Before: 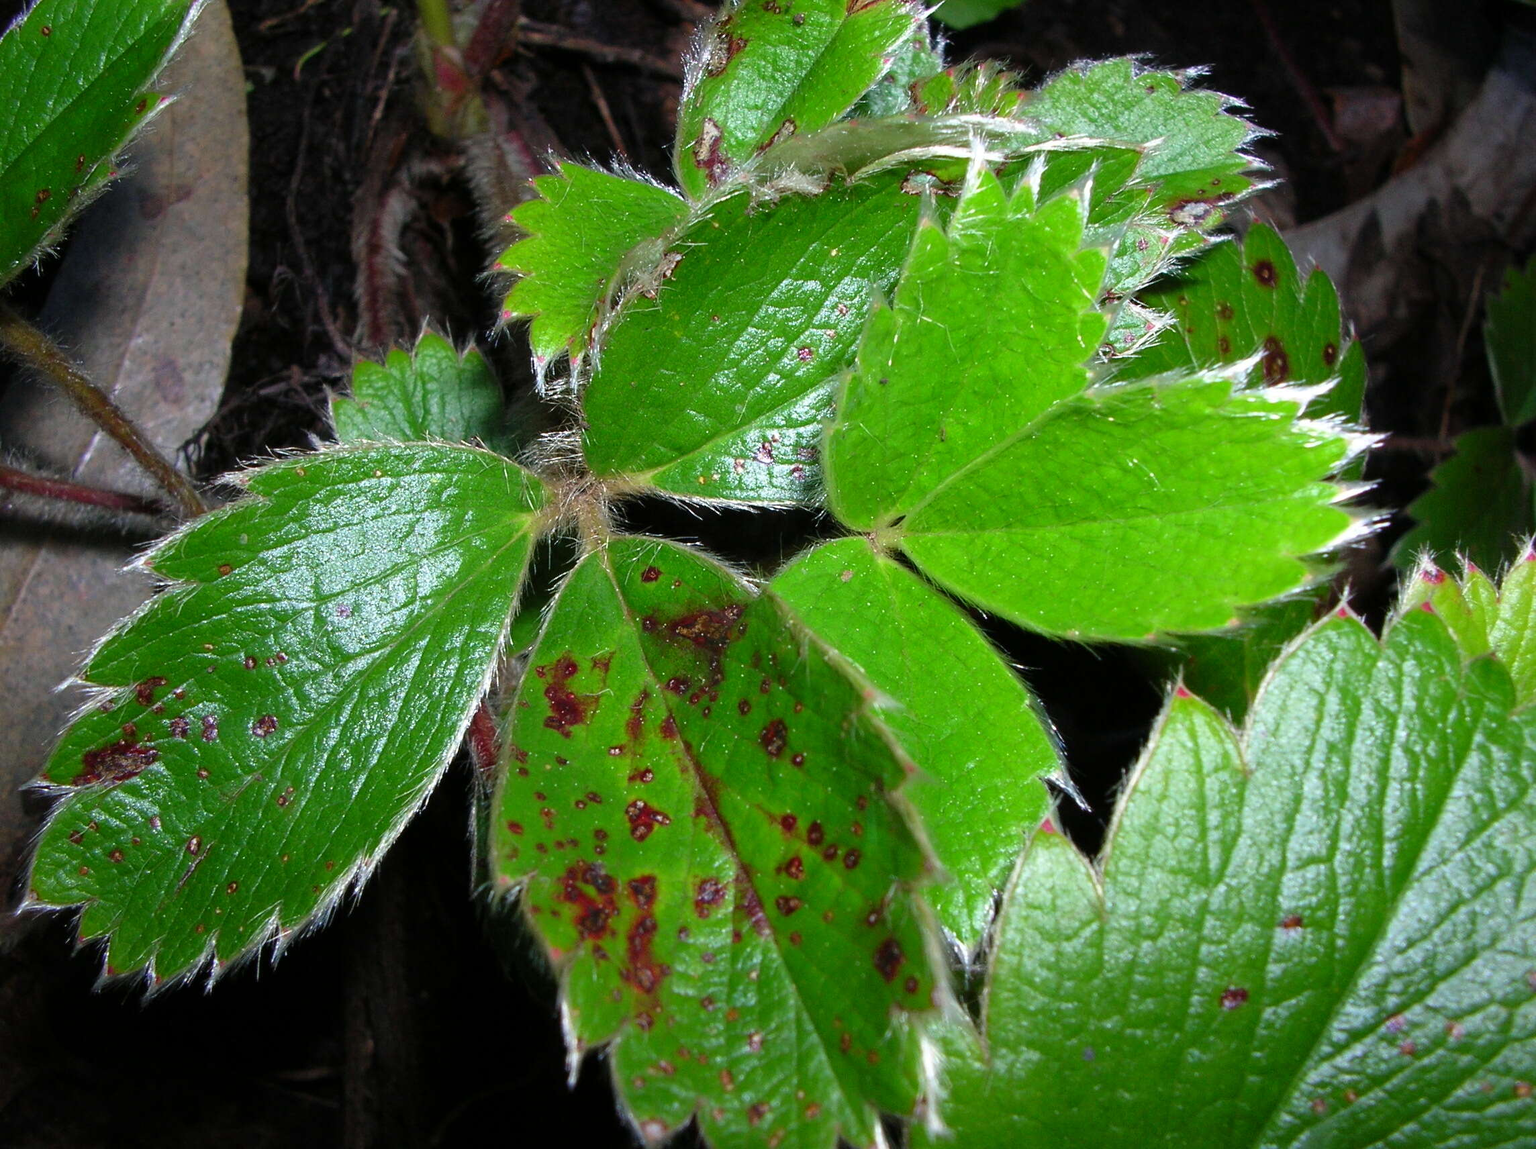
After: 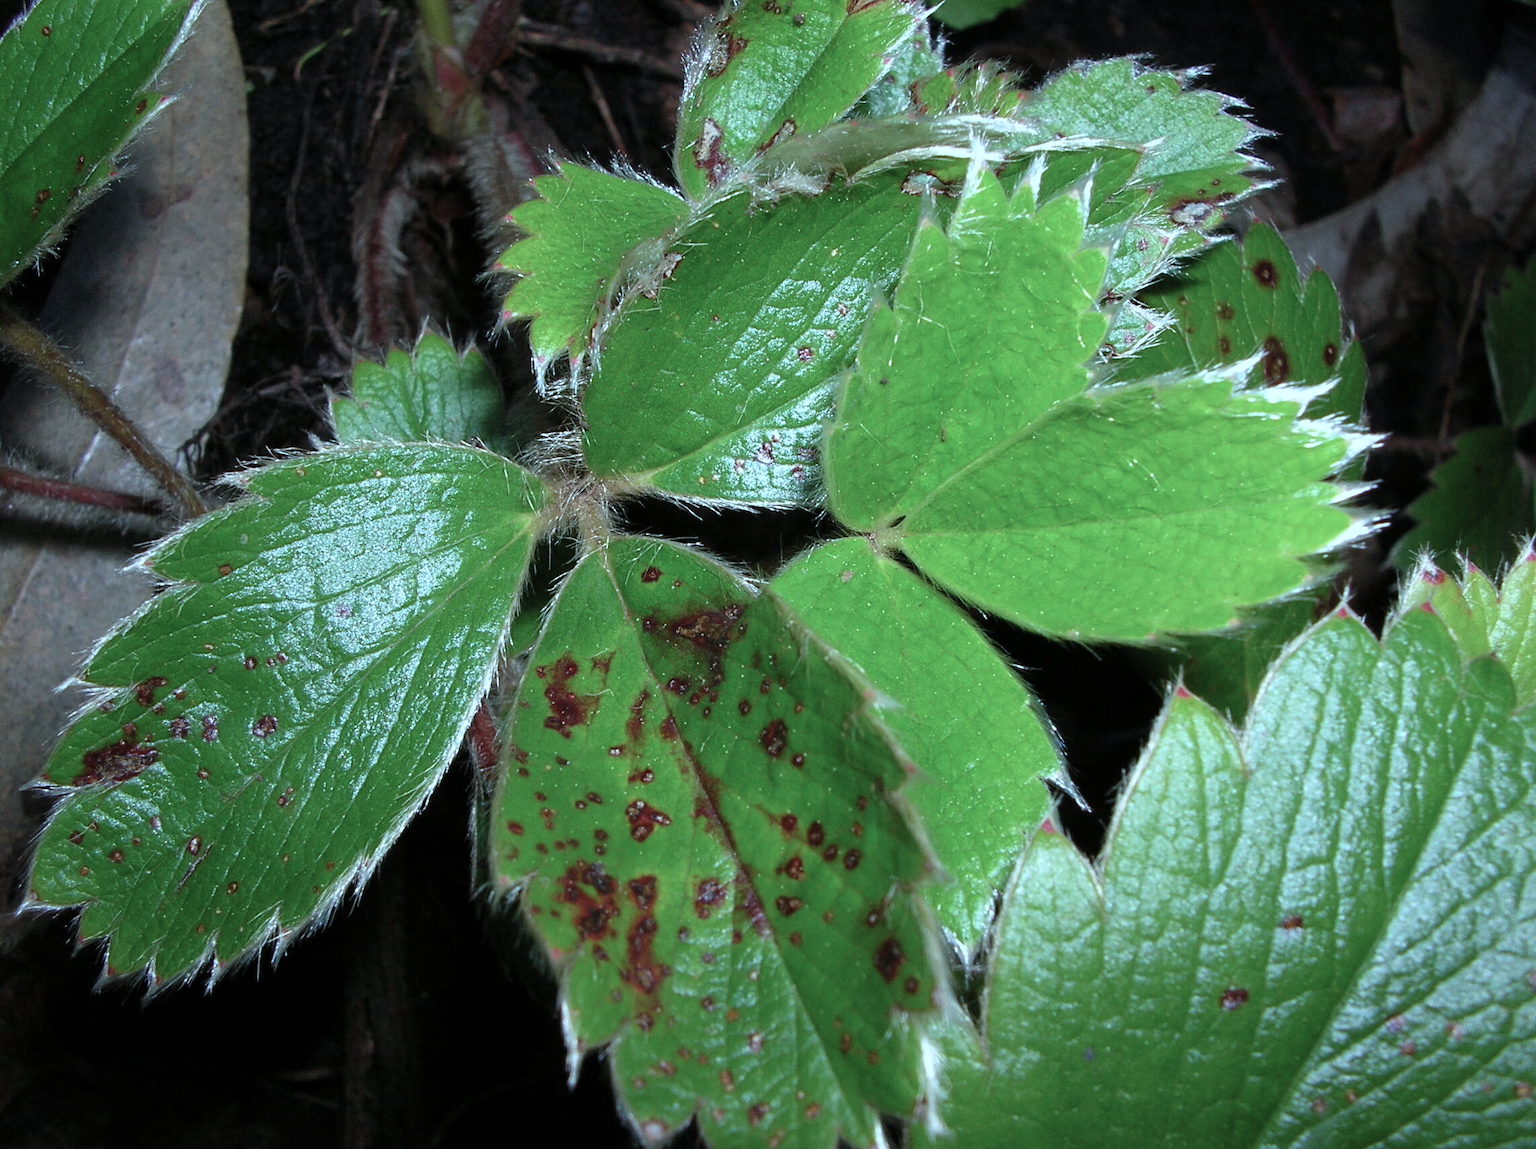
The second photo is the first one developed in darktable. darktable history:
color correction: highlights a* -12.34, highlights b* -17.46, saturation 0.703
